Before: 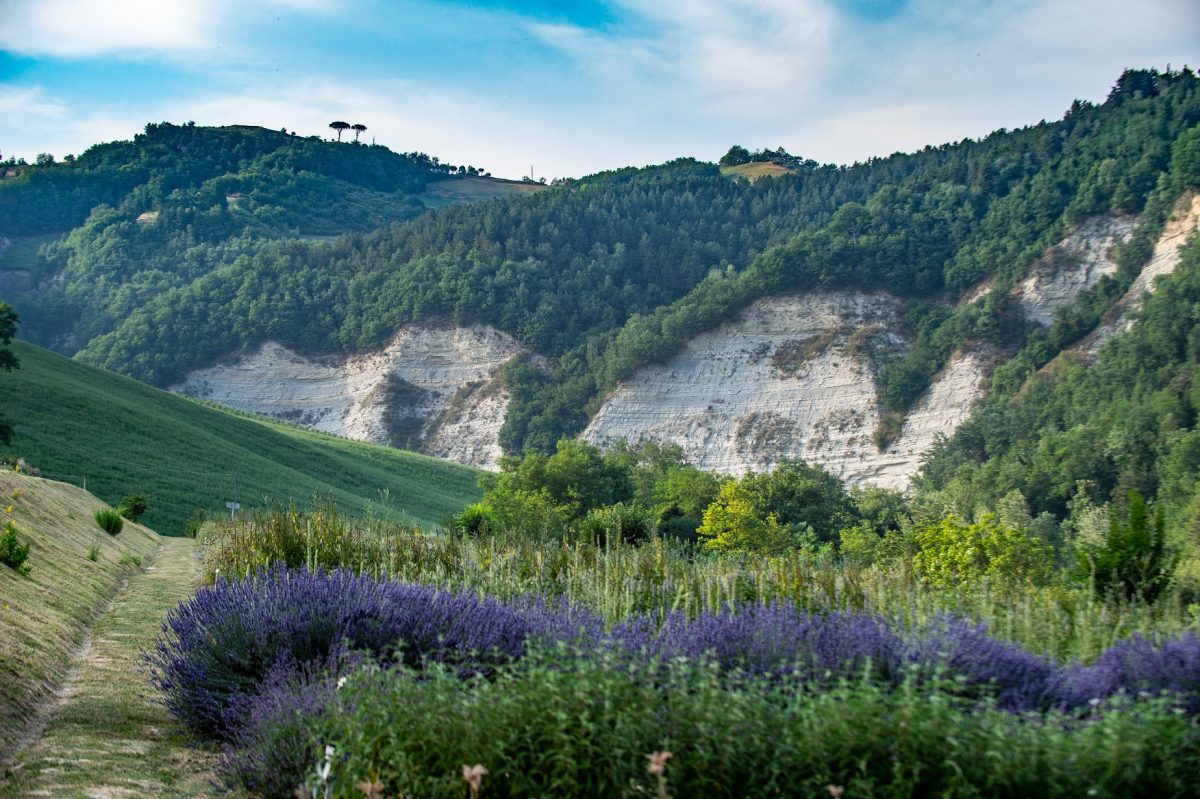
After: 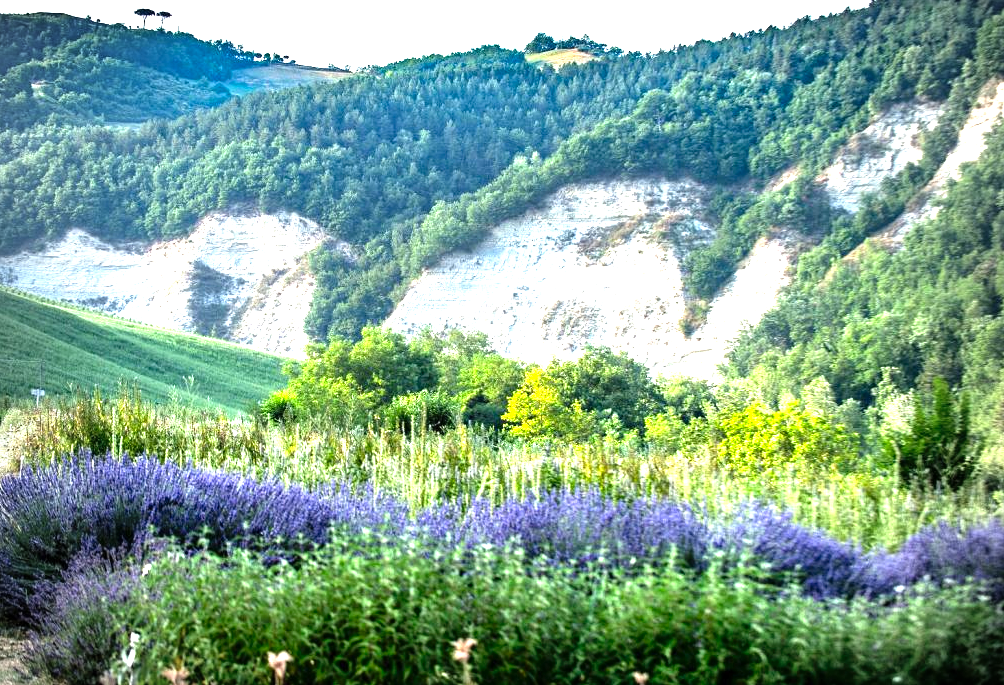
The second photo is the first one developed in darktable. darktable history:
levels: levels [0, 0.281, 0.562]
vignetting: fall-off start 74.49%, fall-off radius 65.9%, brightness -0.628, saturation -0.68
crop: left 16.315%, top 14.246%
